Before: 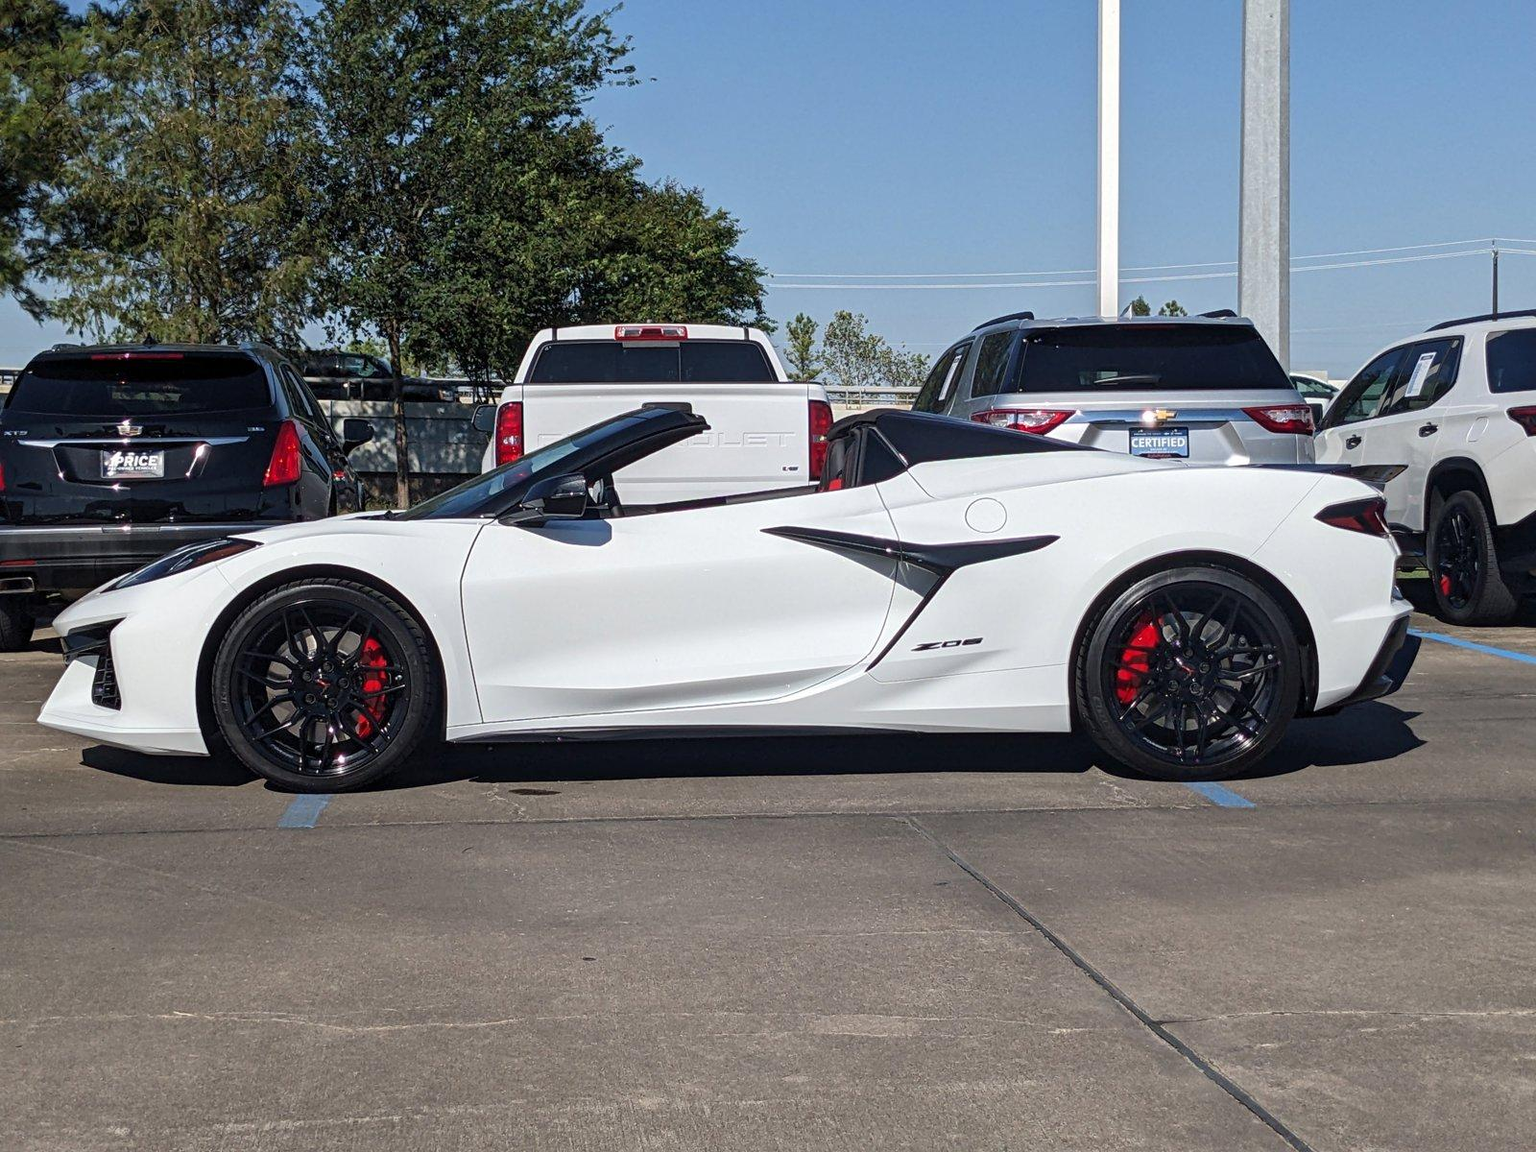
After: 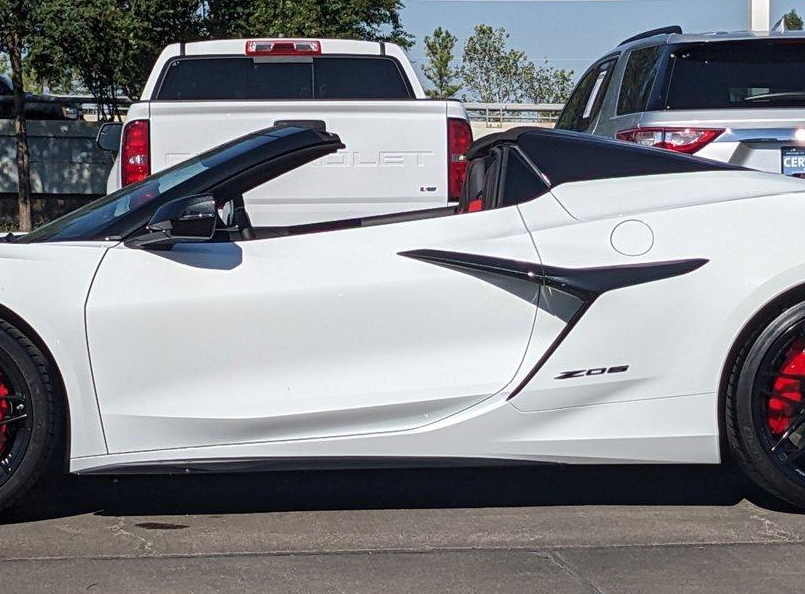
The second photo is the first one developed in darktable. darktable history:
crop: left 24.72%, top 24.922%, right 24.922%, bottom 25.533%
